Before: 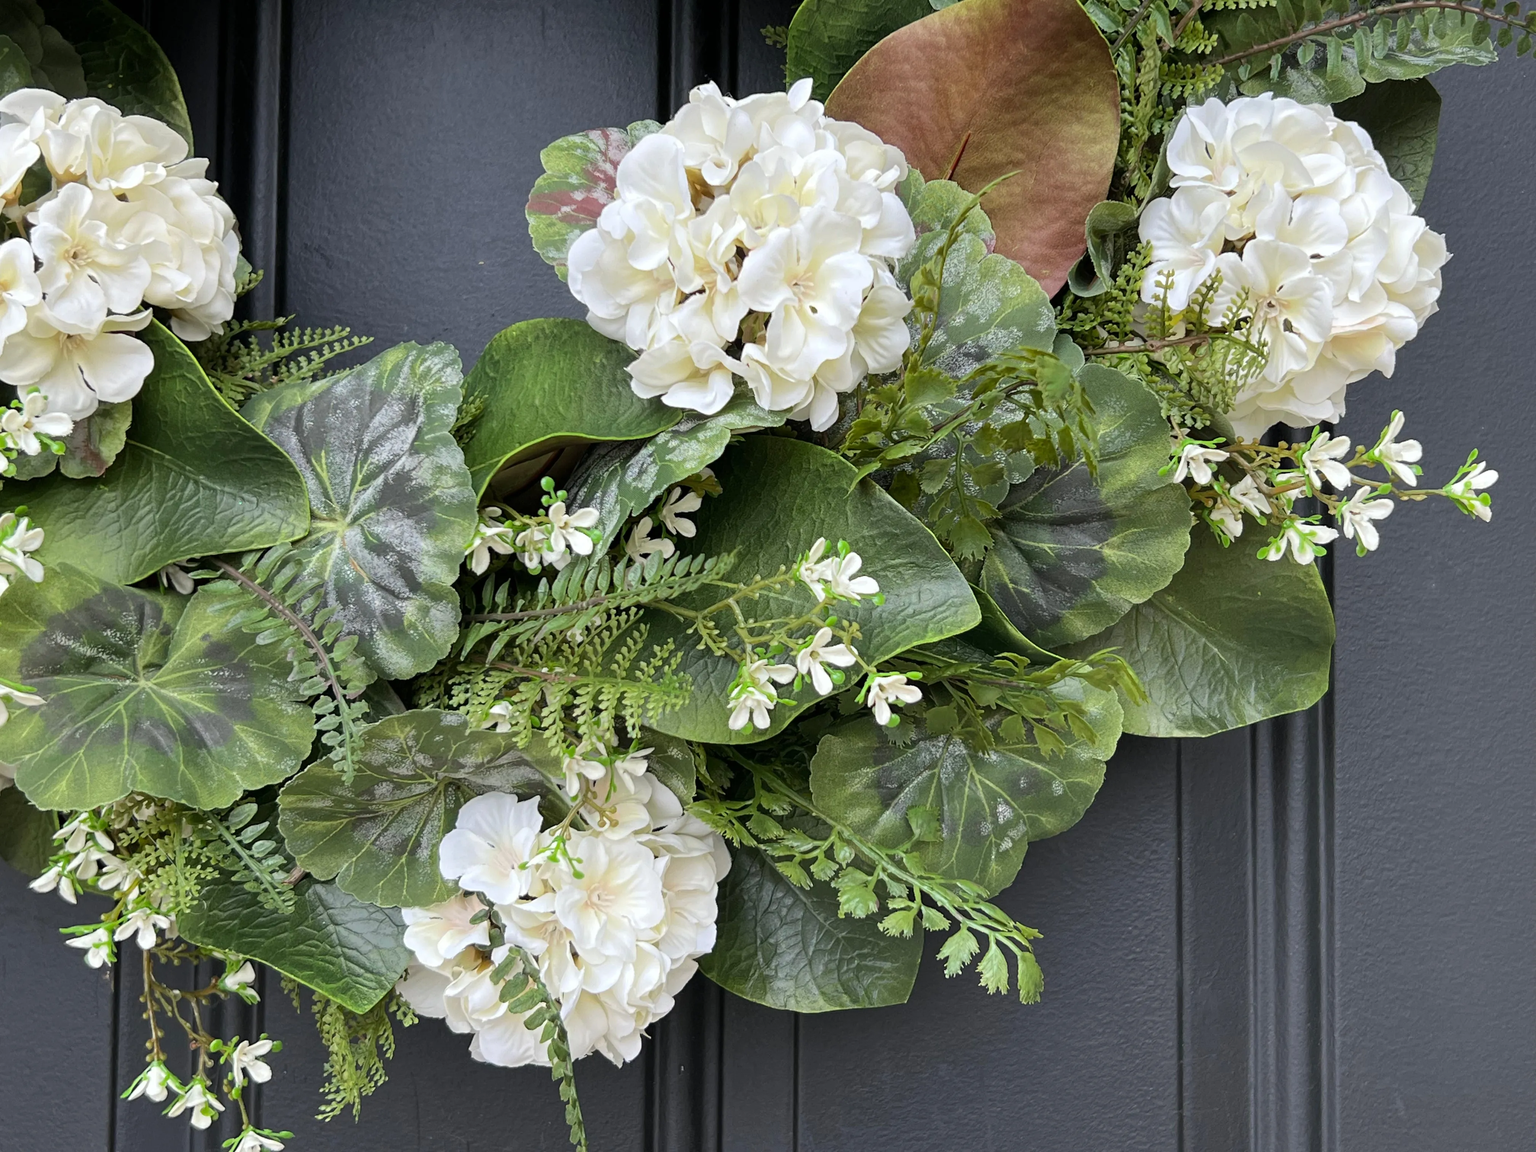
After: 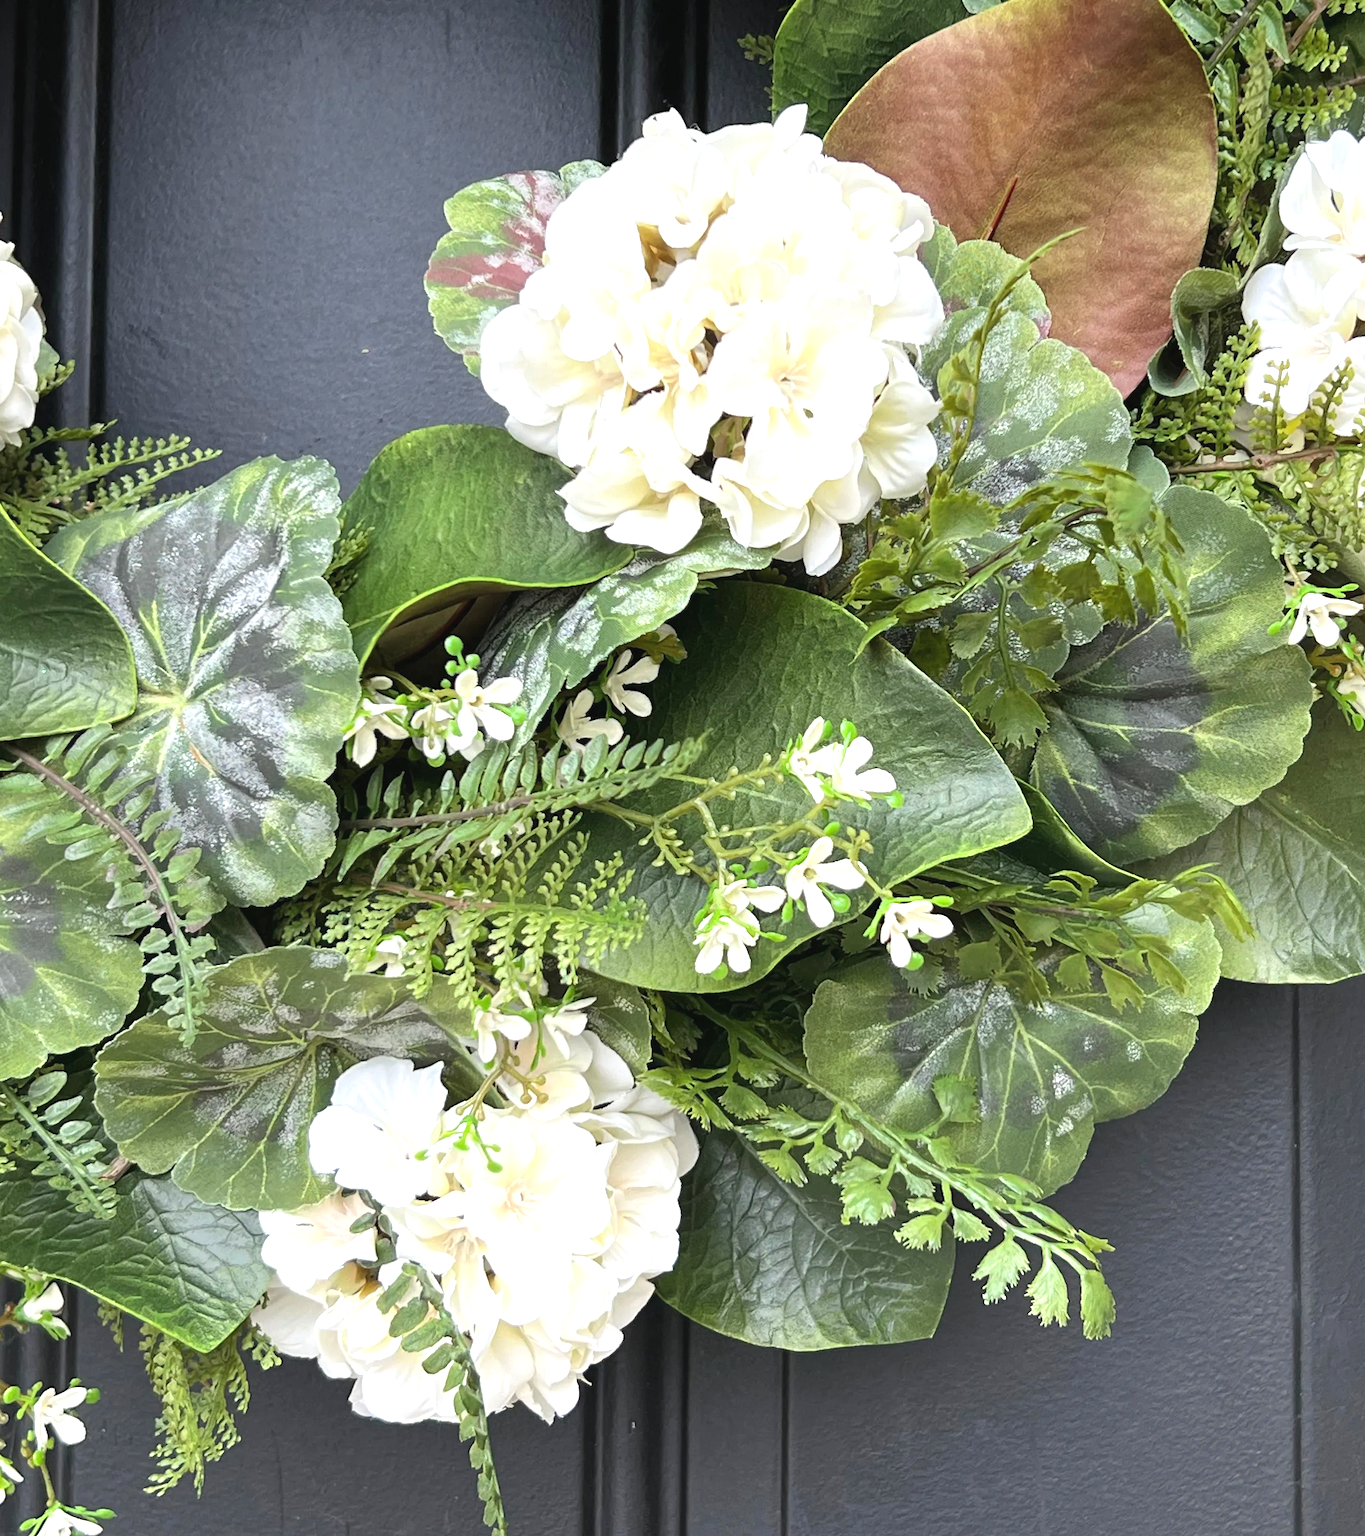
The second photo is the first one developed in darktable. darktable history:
exposure: black level correction -0.002, exposure 0.708 EV, compensate exposure bias true, compensate highlight preservation false
crop and rotate: left 13.537%, right 19.796%
